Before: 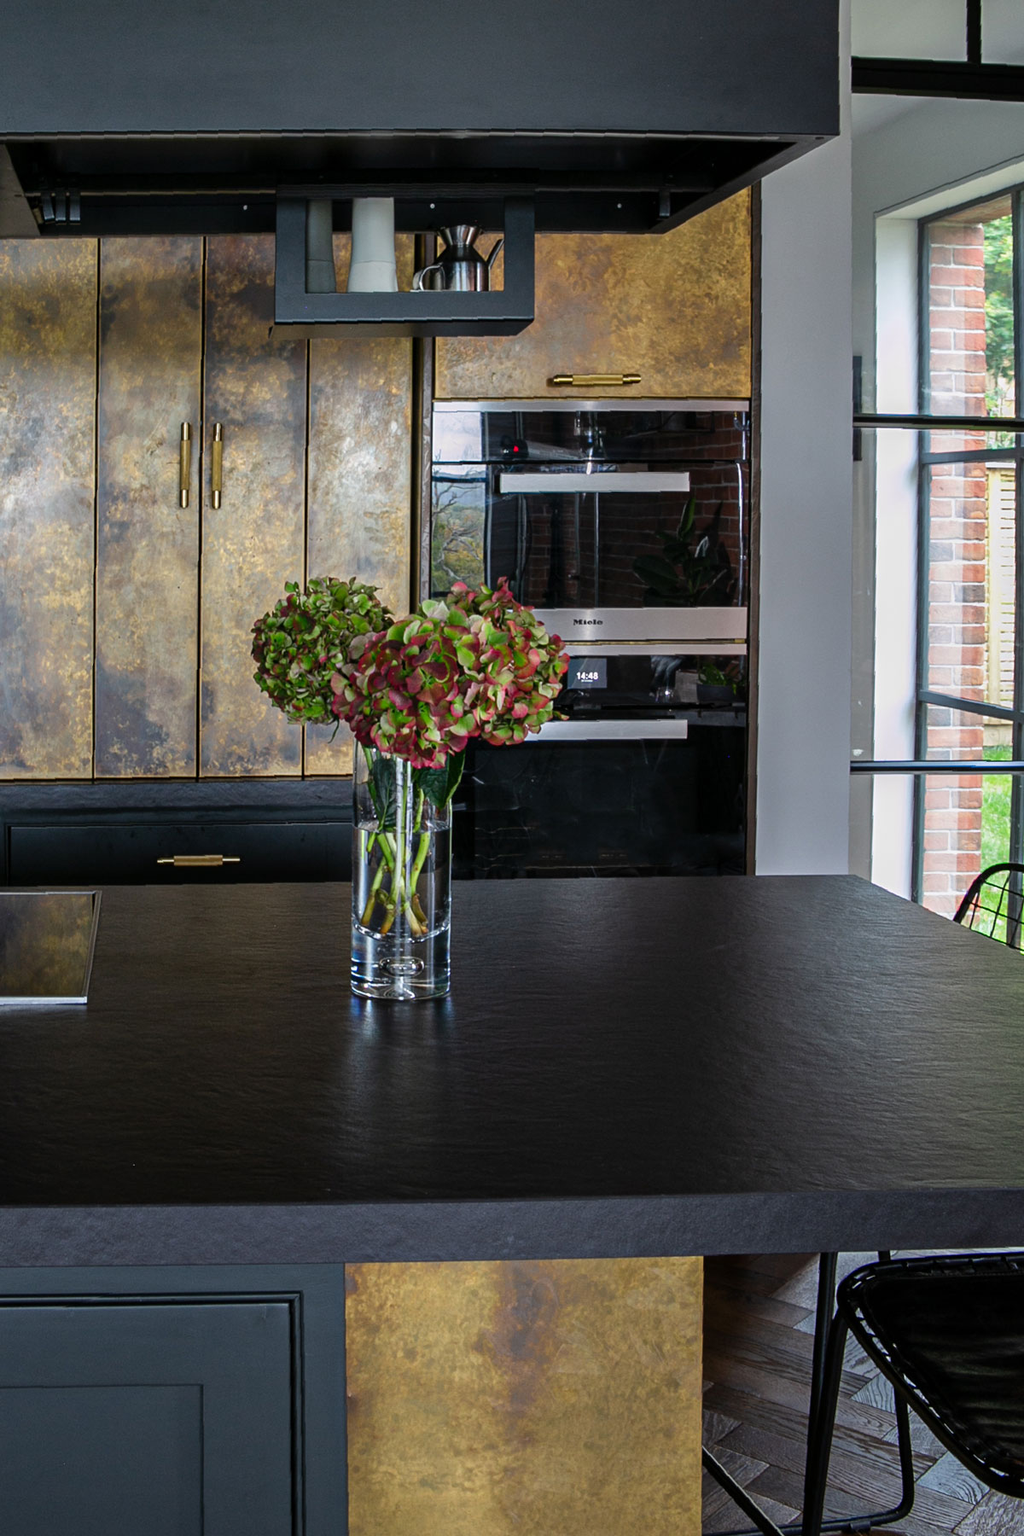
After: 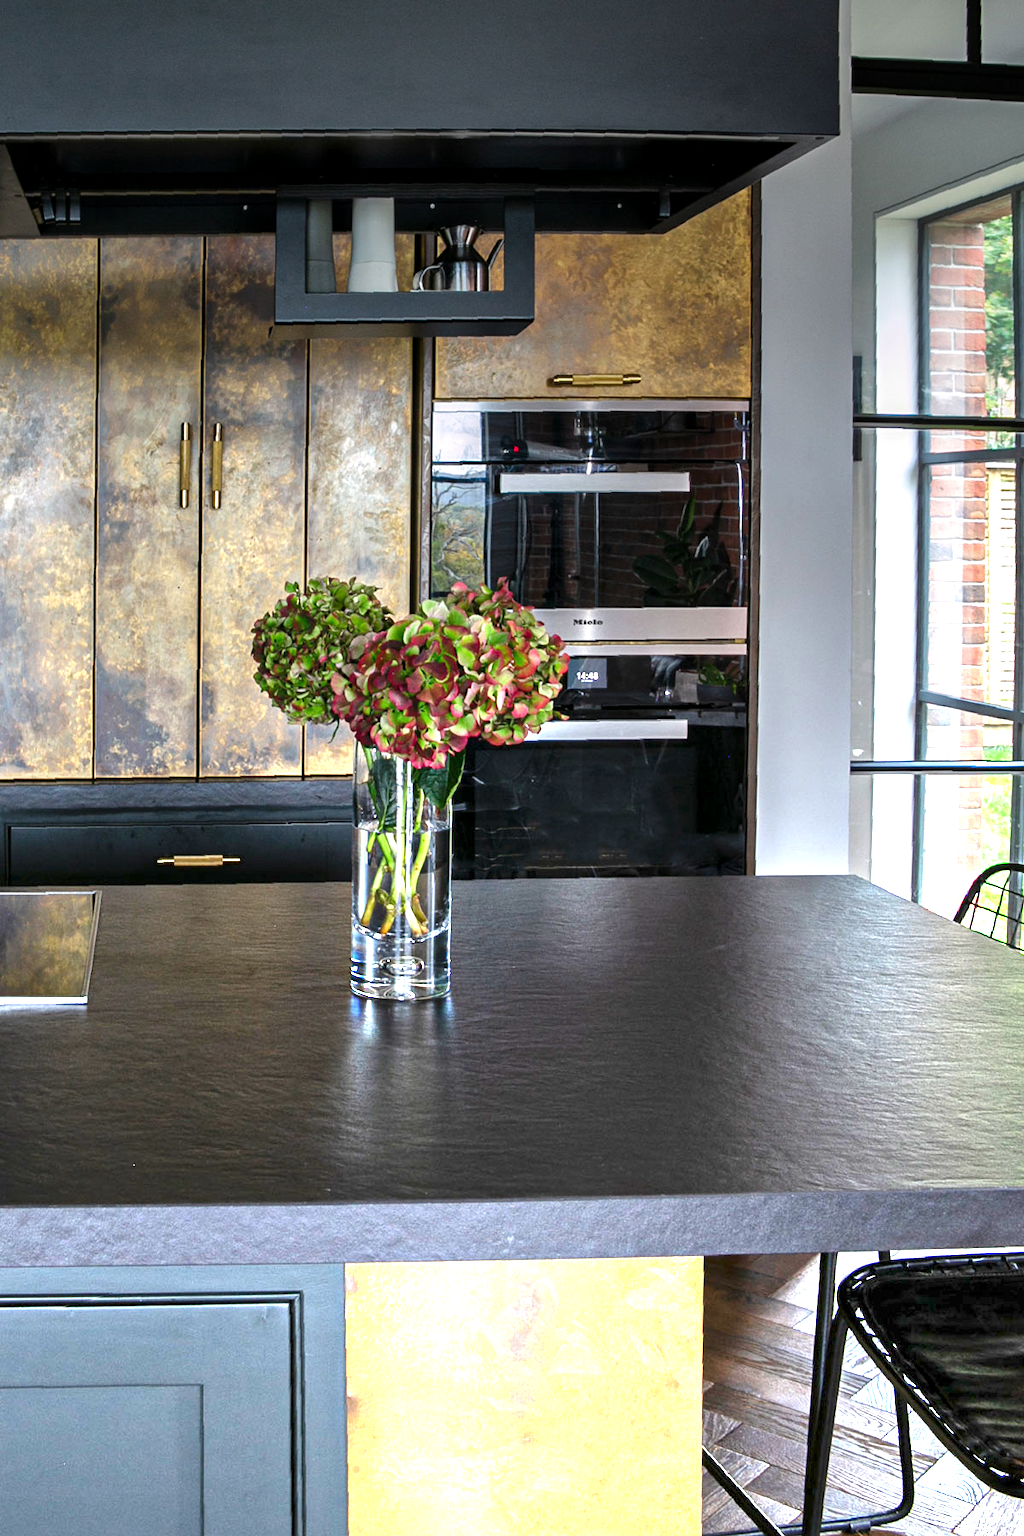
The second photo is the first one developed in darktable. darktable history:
local contrast: mode bilateral grid, contrast 20, coarseness 50, detail 120%, midtone range 0.2
graduated density: density -3.9 EV
